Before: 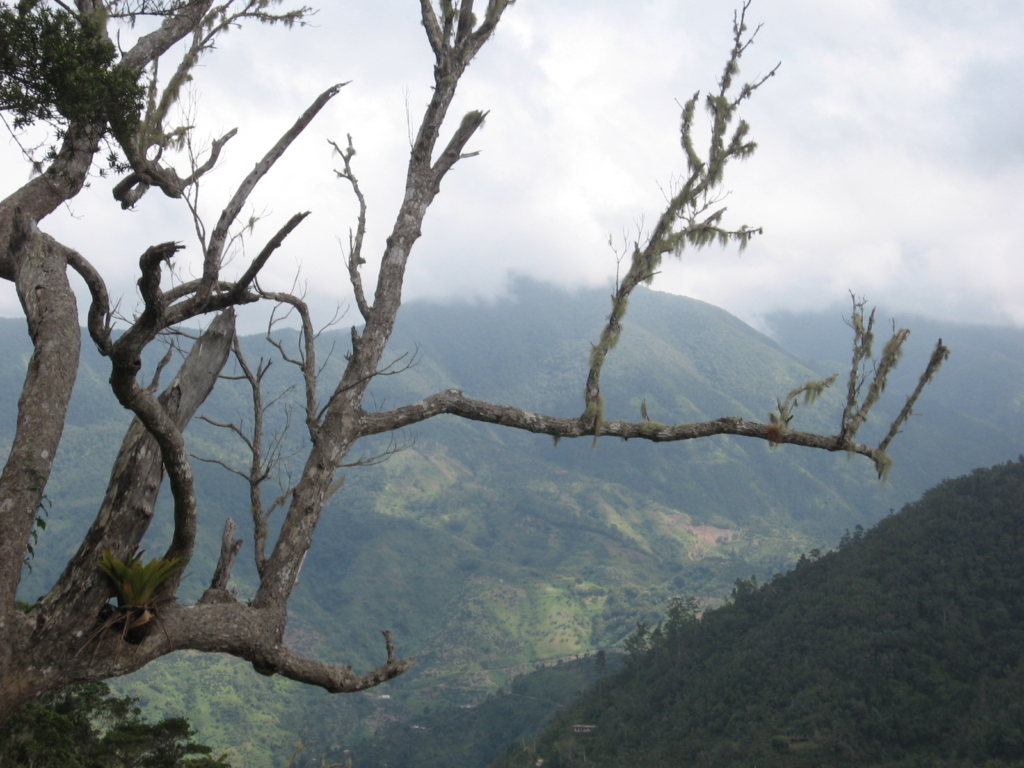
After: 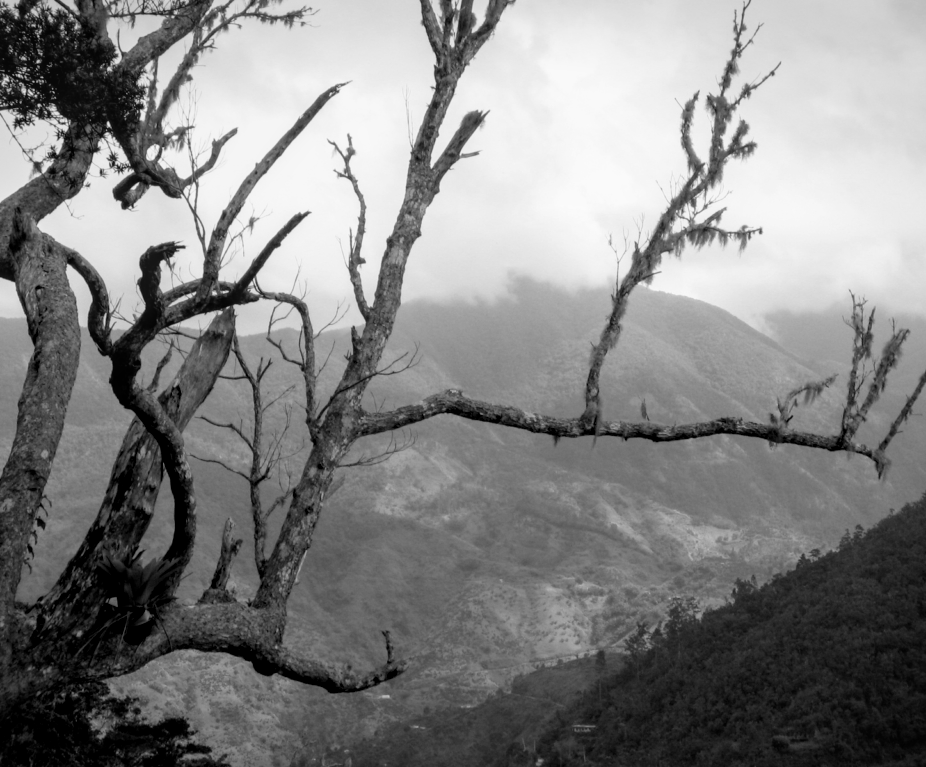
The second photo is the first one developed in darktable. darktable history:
crop: right 9.509%, bottom 0.031%
vignetting: fall-off start 100%, brightness -0.282, width/height ratio 1.31
monochrome: a 0, b 0, size 0.5, highlights 0.57
local contrast: on, module defaults
filmic rgb: black relative exposure -4.91 EV, white relative exposure 2.84 EV, hardness 3.7
